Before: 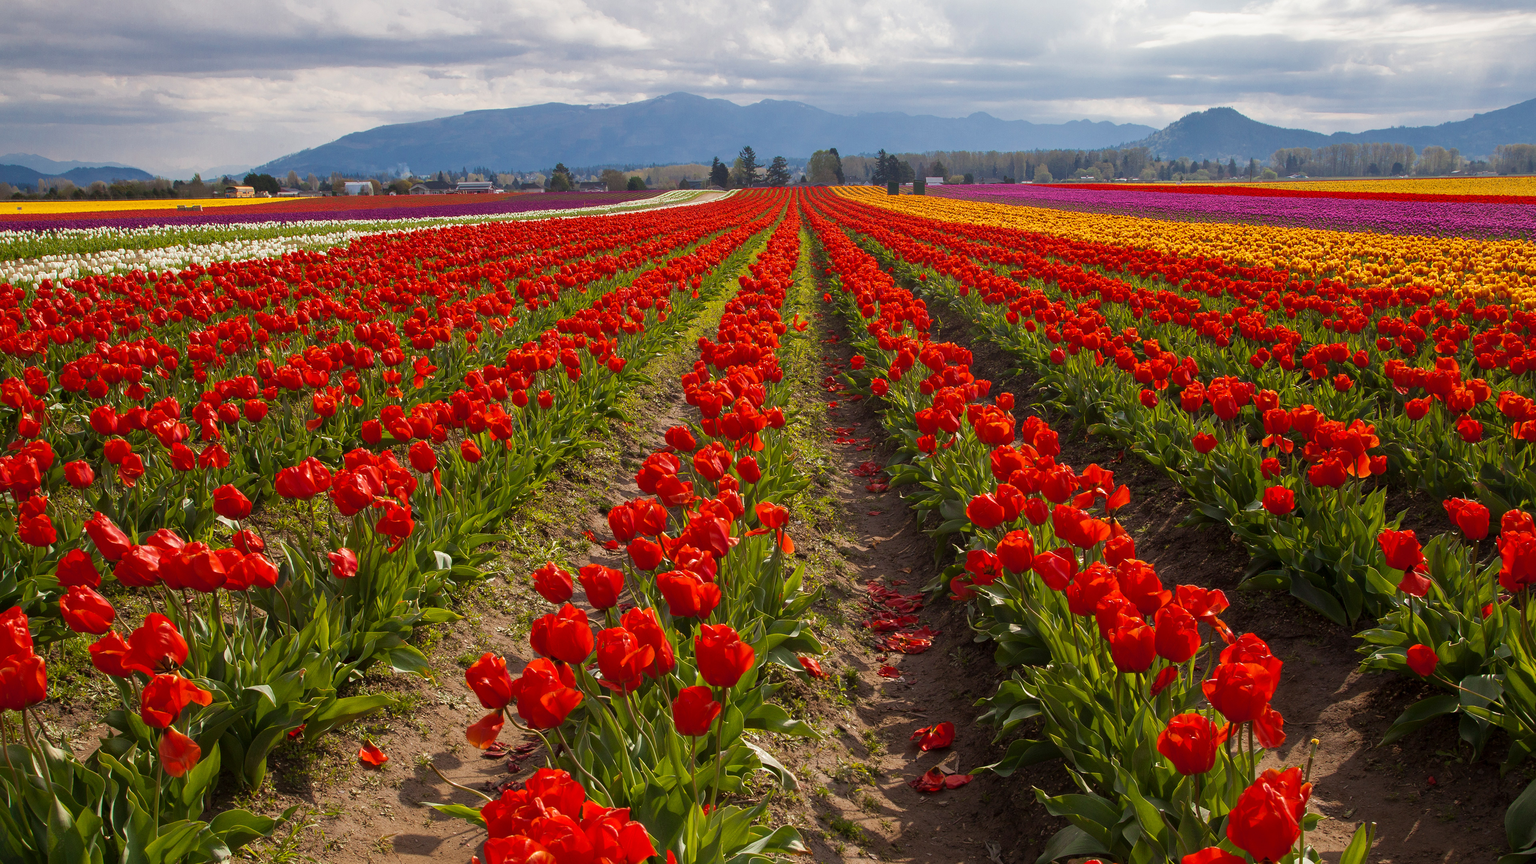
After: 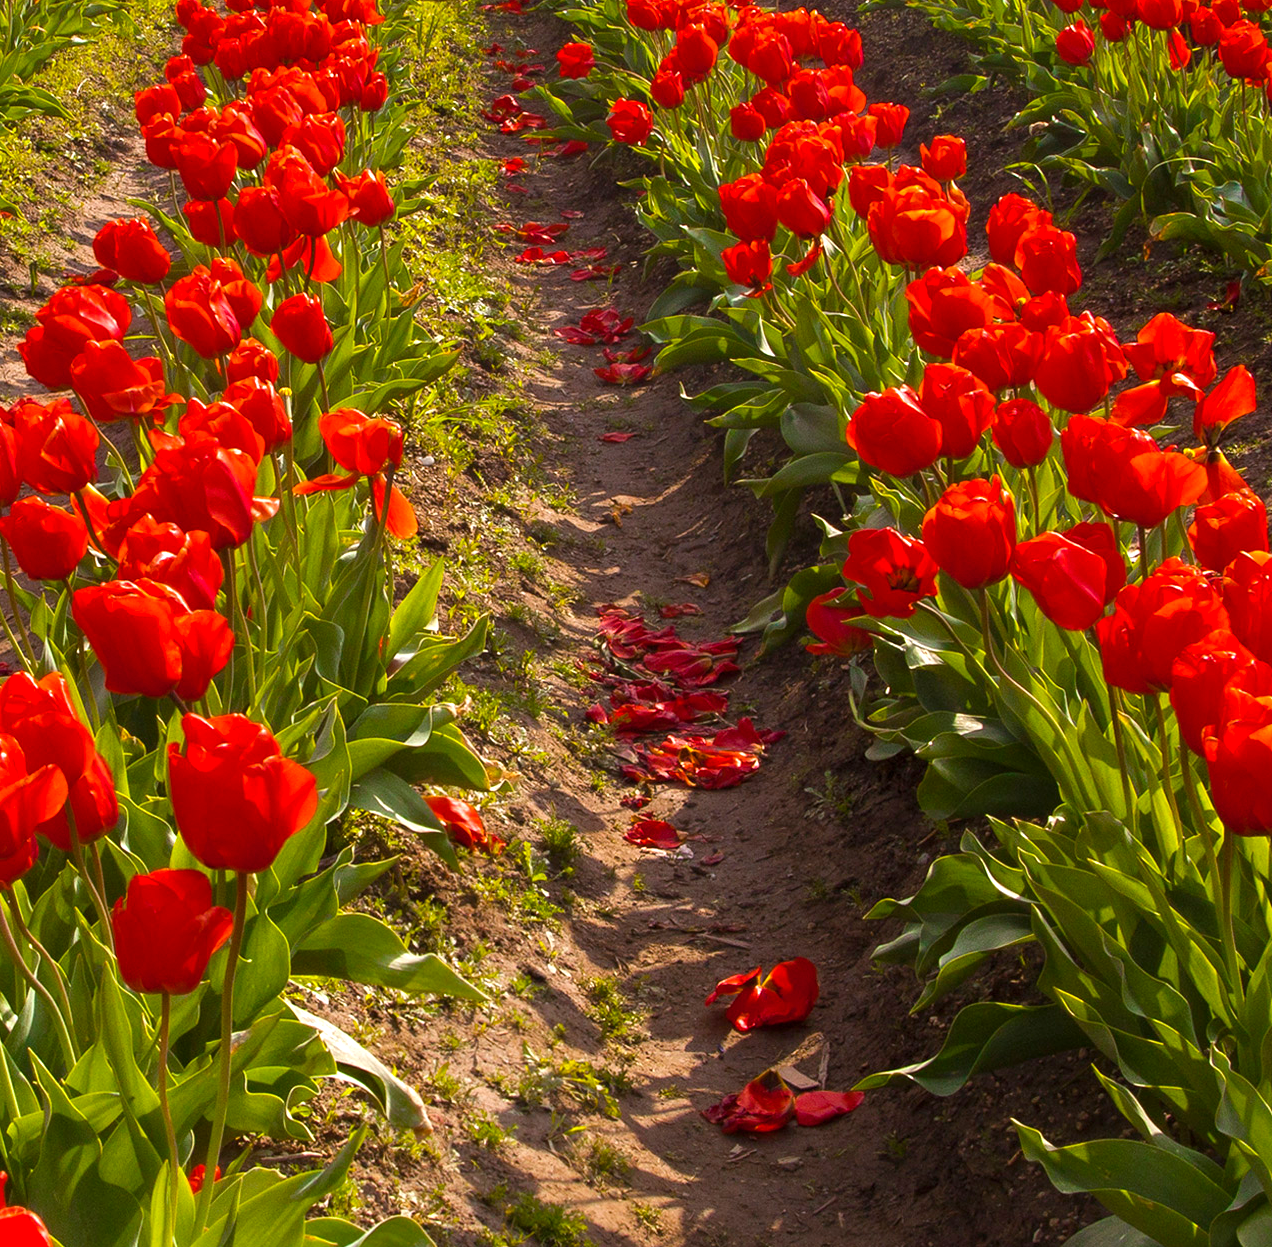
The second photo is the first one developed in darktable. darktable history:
exposure: exposure 0.64 EV, compensate highlight preservation false
crop: left 40.878%, top 39.176%, right 25.993%, bottom 3.081%
color balance rgb: perceptual saturation grading › global saturation 20%, global vibrance 20%
color correction: highlights a* -0.137, highlights b* -5.91, shadows a* -0.137, shadows b* -0.137
